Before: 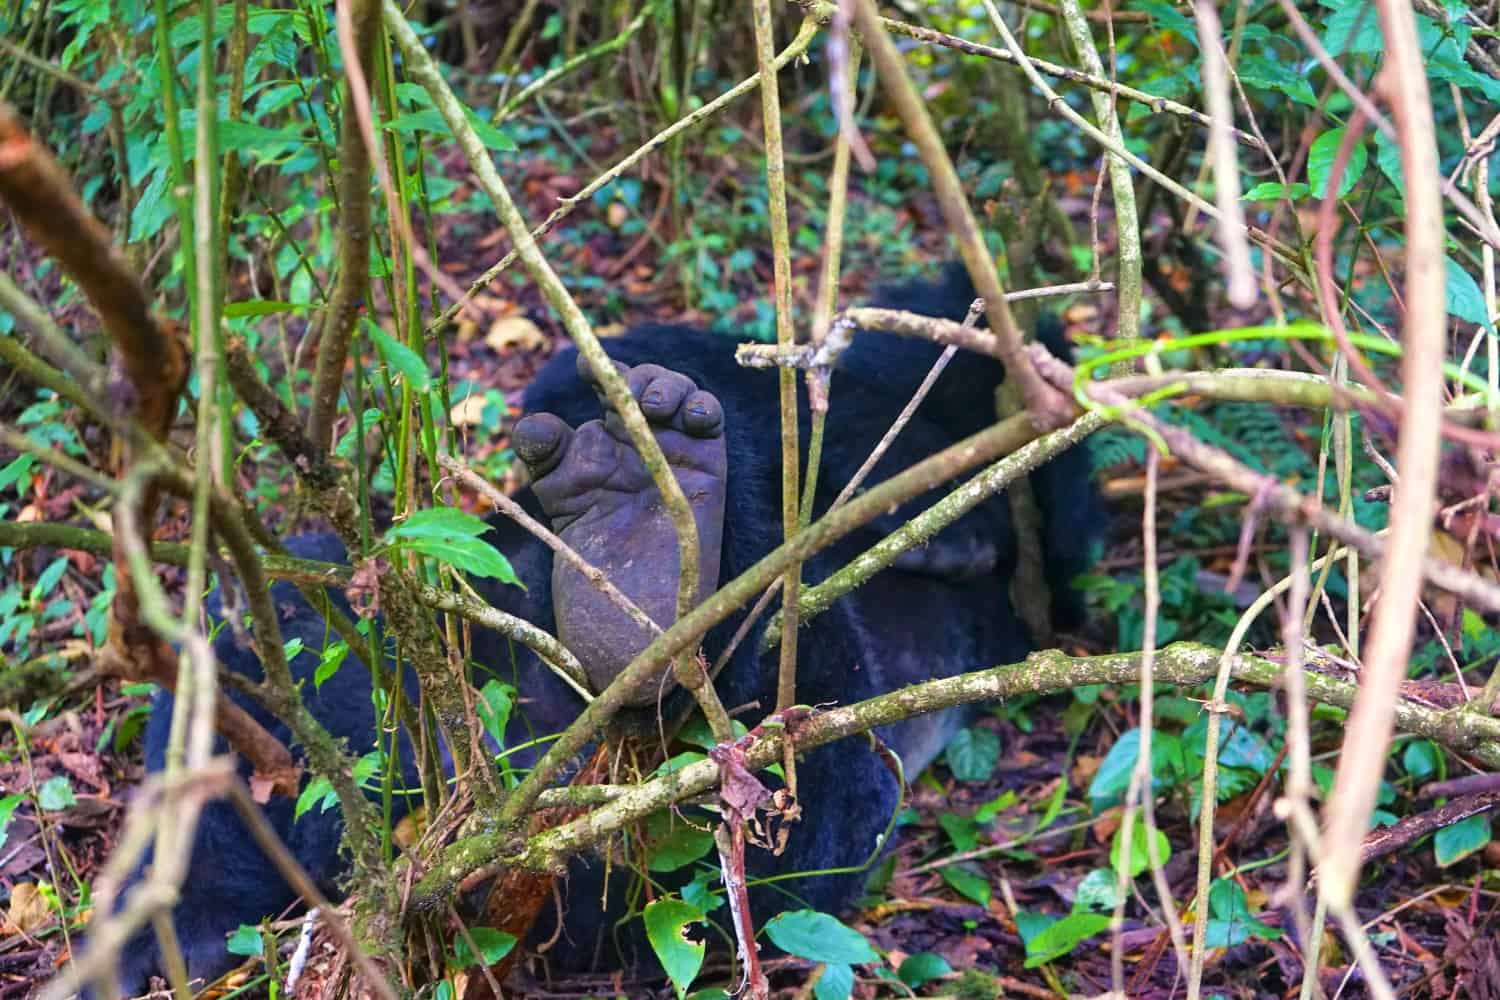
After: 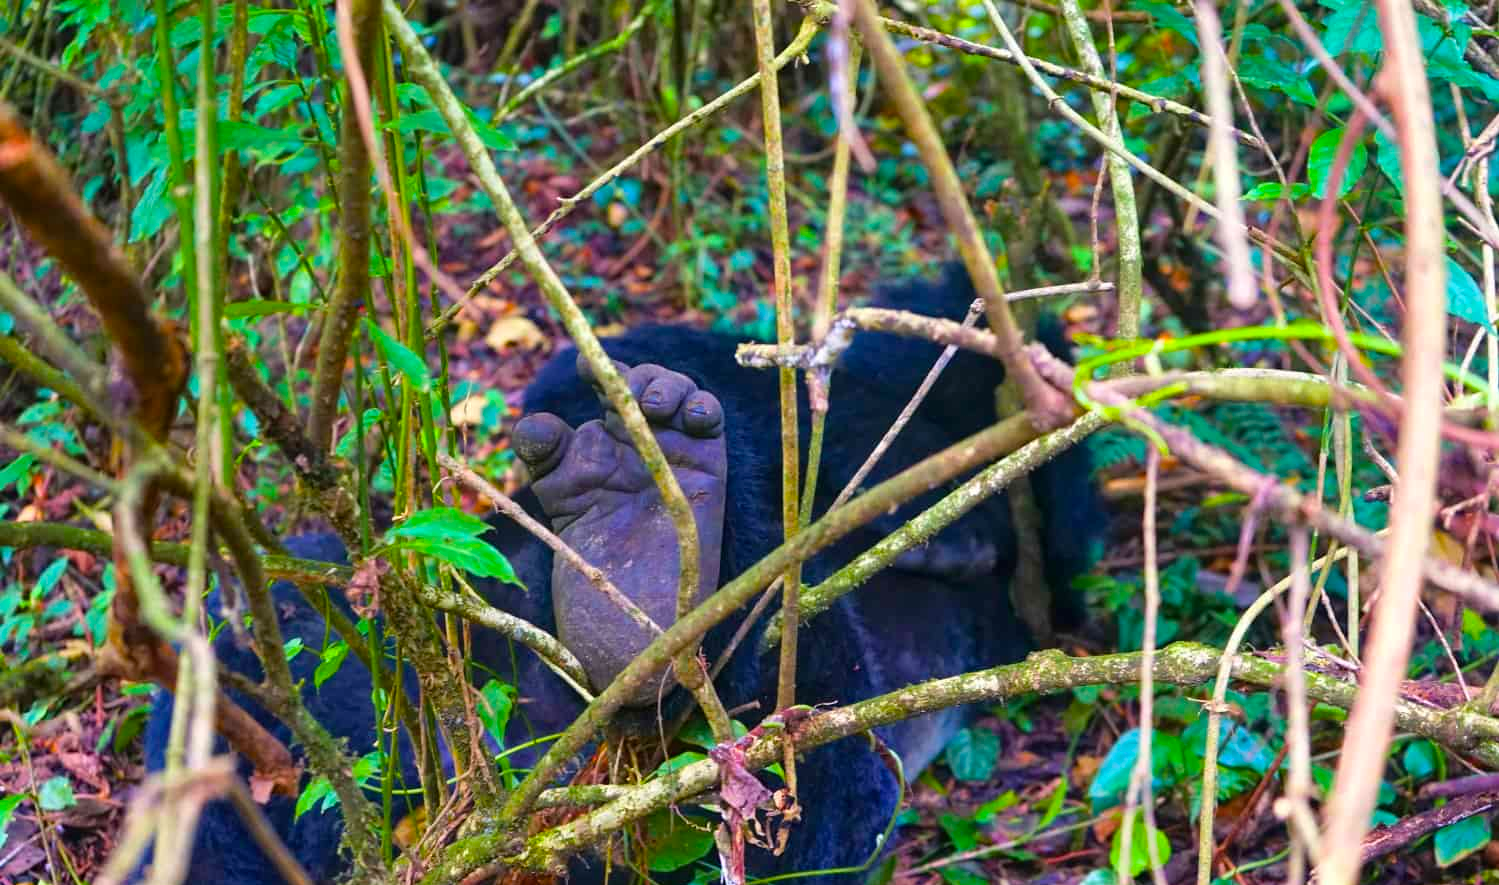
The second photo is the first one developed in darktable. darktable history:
crop and rotate: top 0%, bottom 11.49%
color balance rgb: perceptual saturation grading › global saturation 30%, global vibrance 20%
